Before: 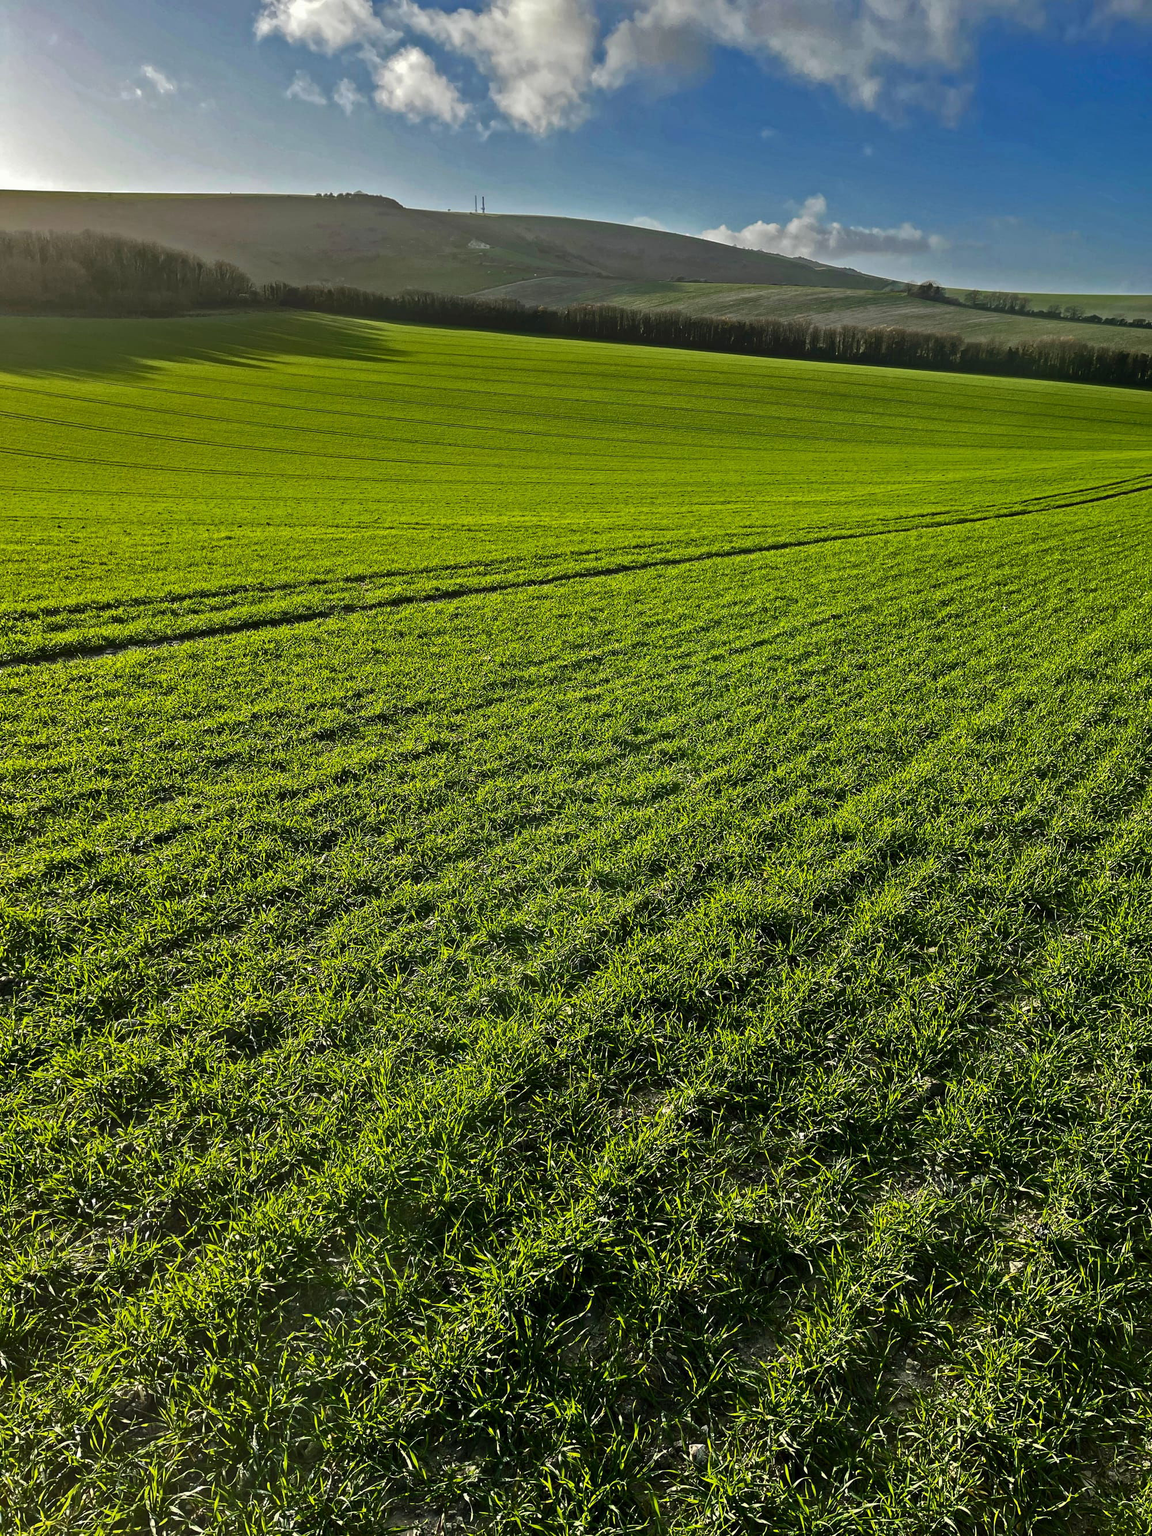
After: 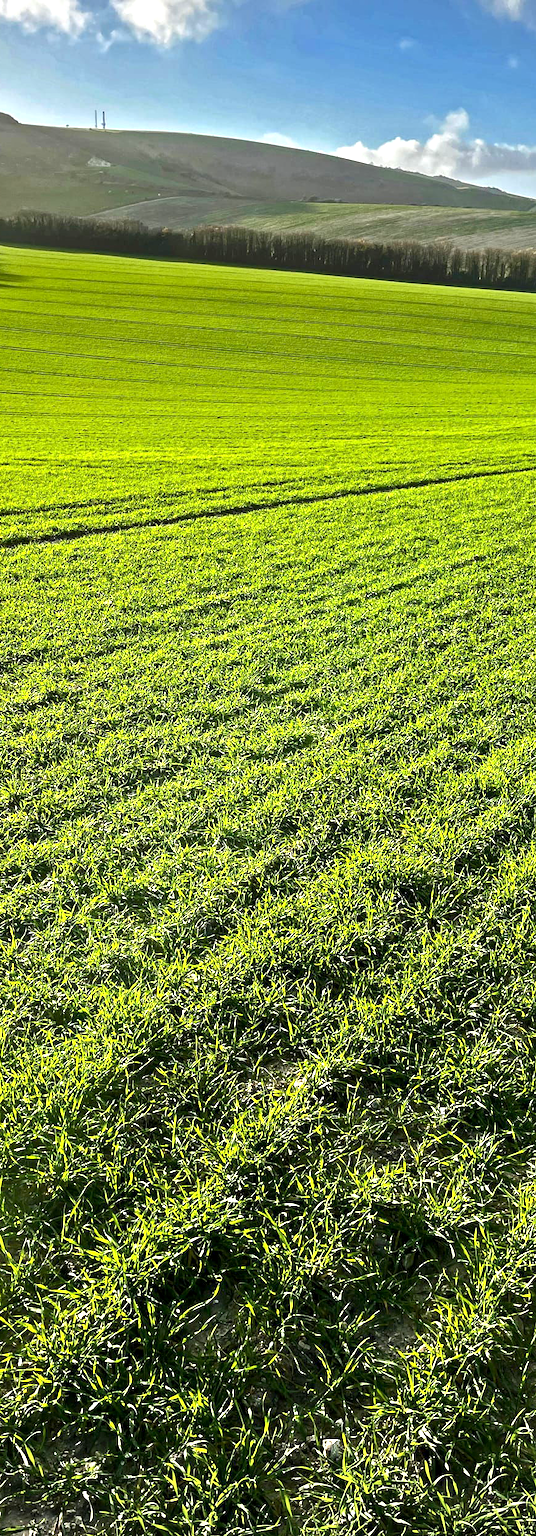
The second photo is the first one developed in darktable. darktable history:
exposure: black level correction 0.001, exposure 1.118 EV, compensate exposure bias true, compensate highlight preservation false
crop: left 33.516%, top 6.023%, right 22.723%
vignetting: fall-off start 91.1%, center (-0.031, -0.041)
